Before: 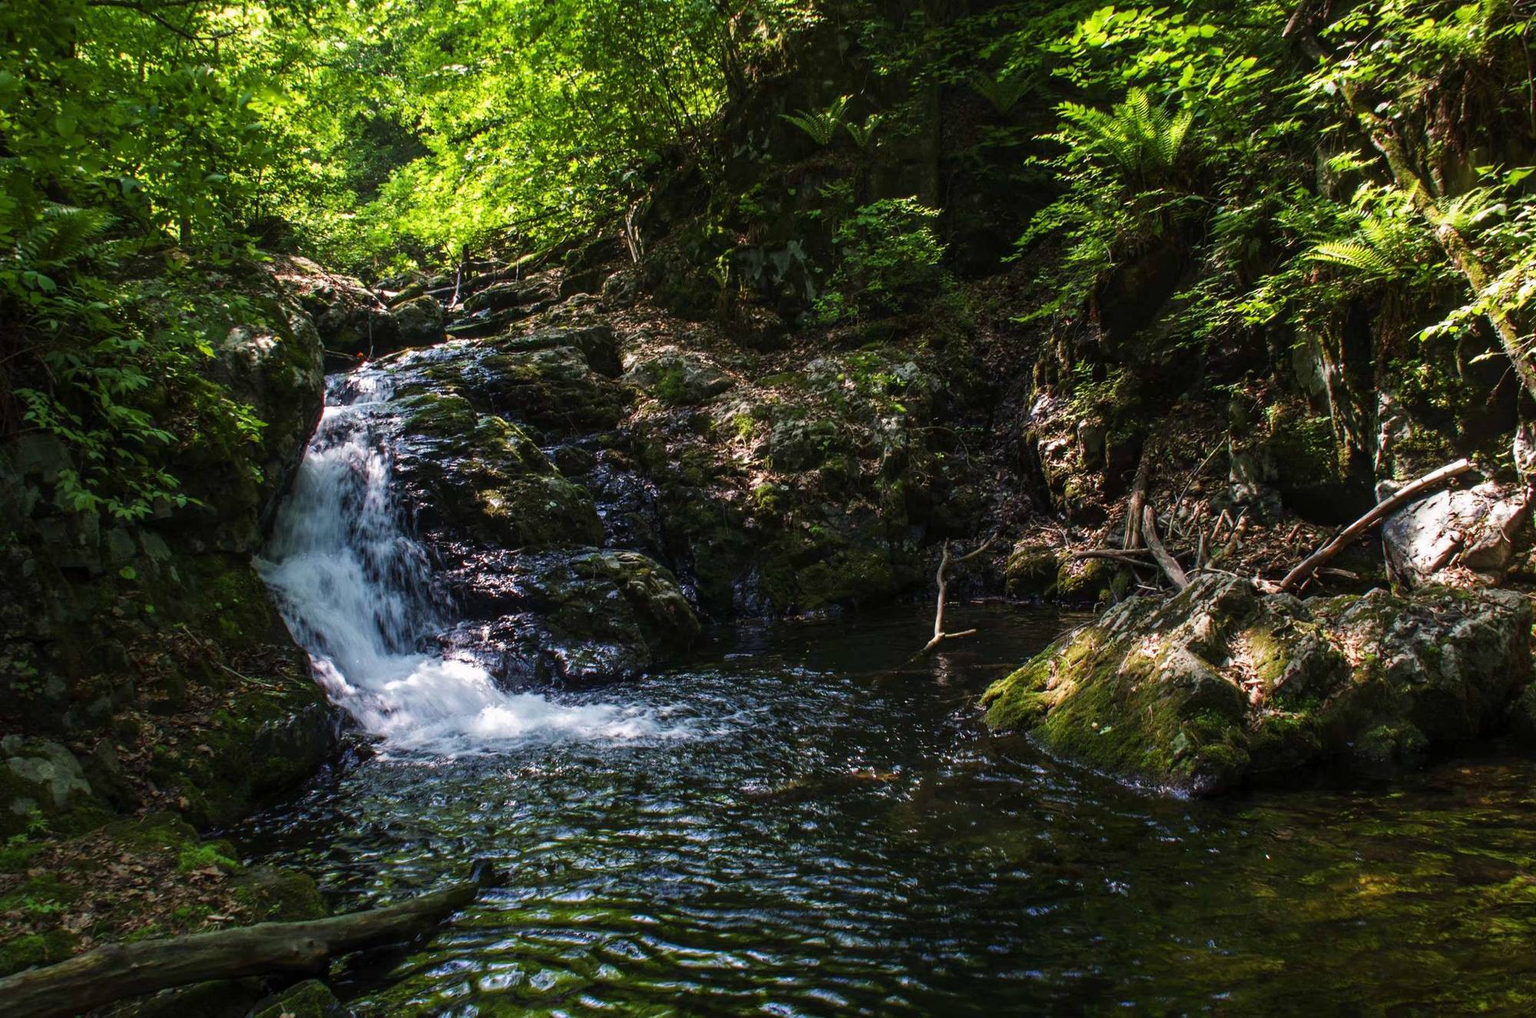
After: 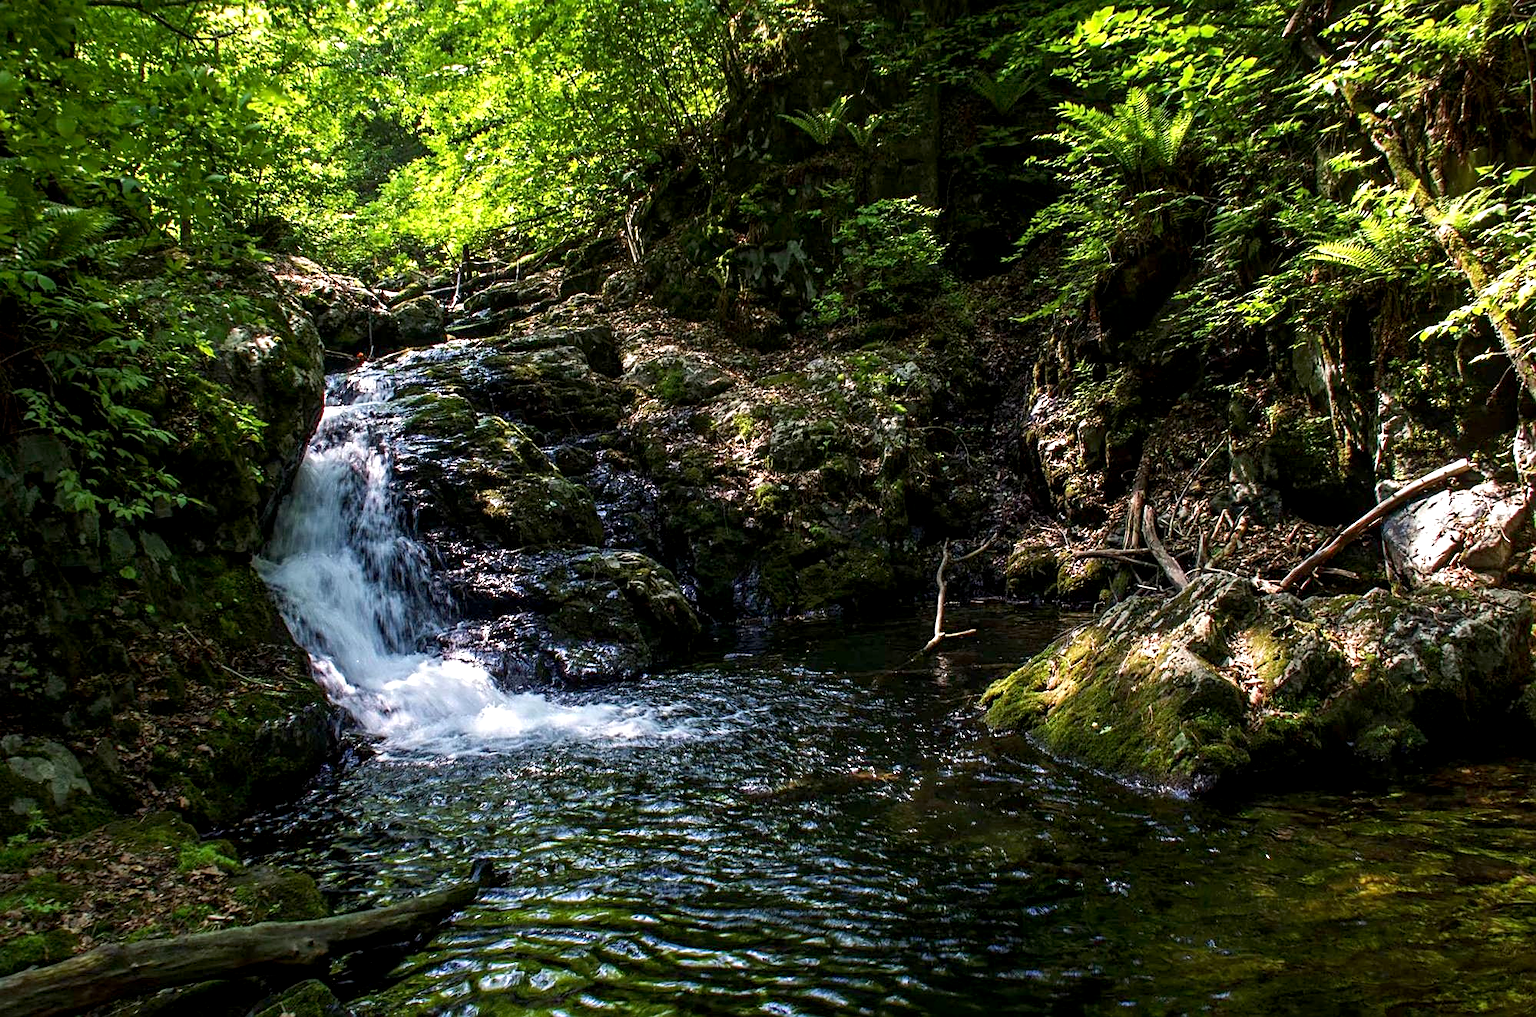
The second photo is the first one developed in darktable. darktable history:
exposure: black level correction 0.004, exposure 0.412 EV, compensate highlight preservation false
sharpen: on, module defaults
